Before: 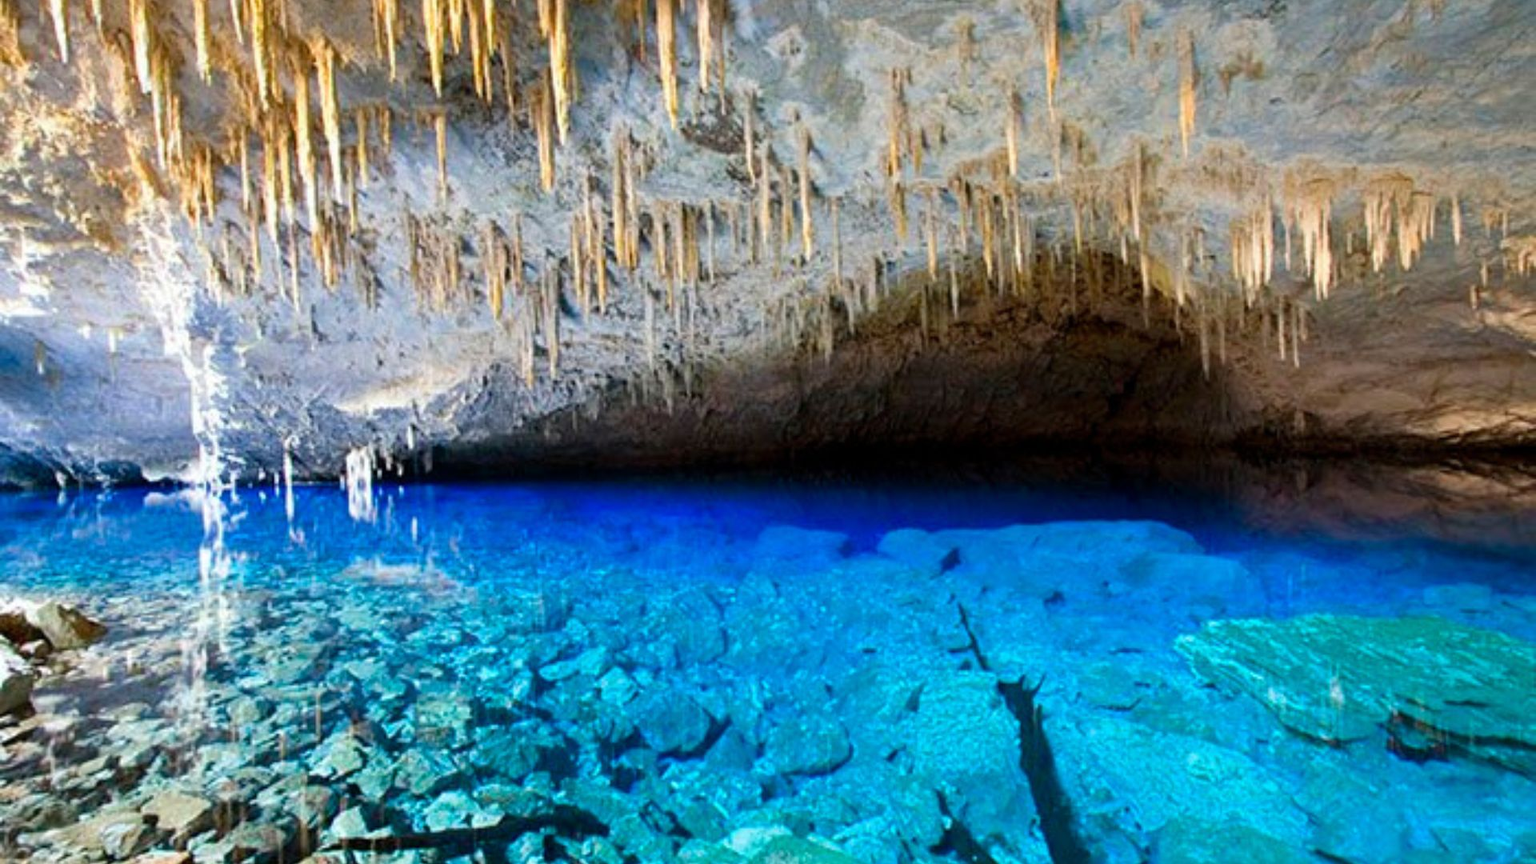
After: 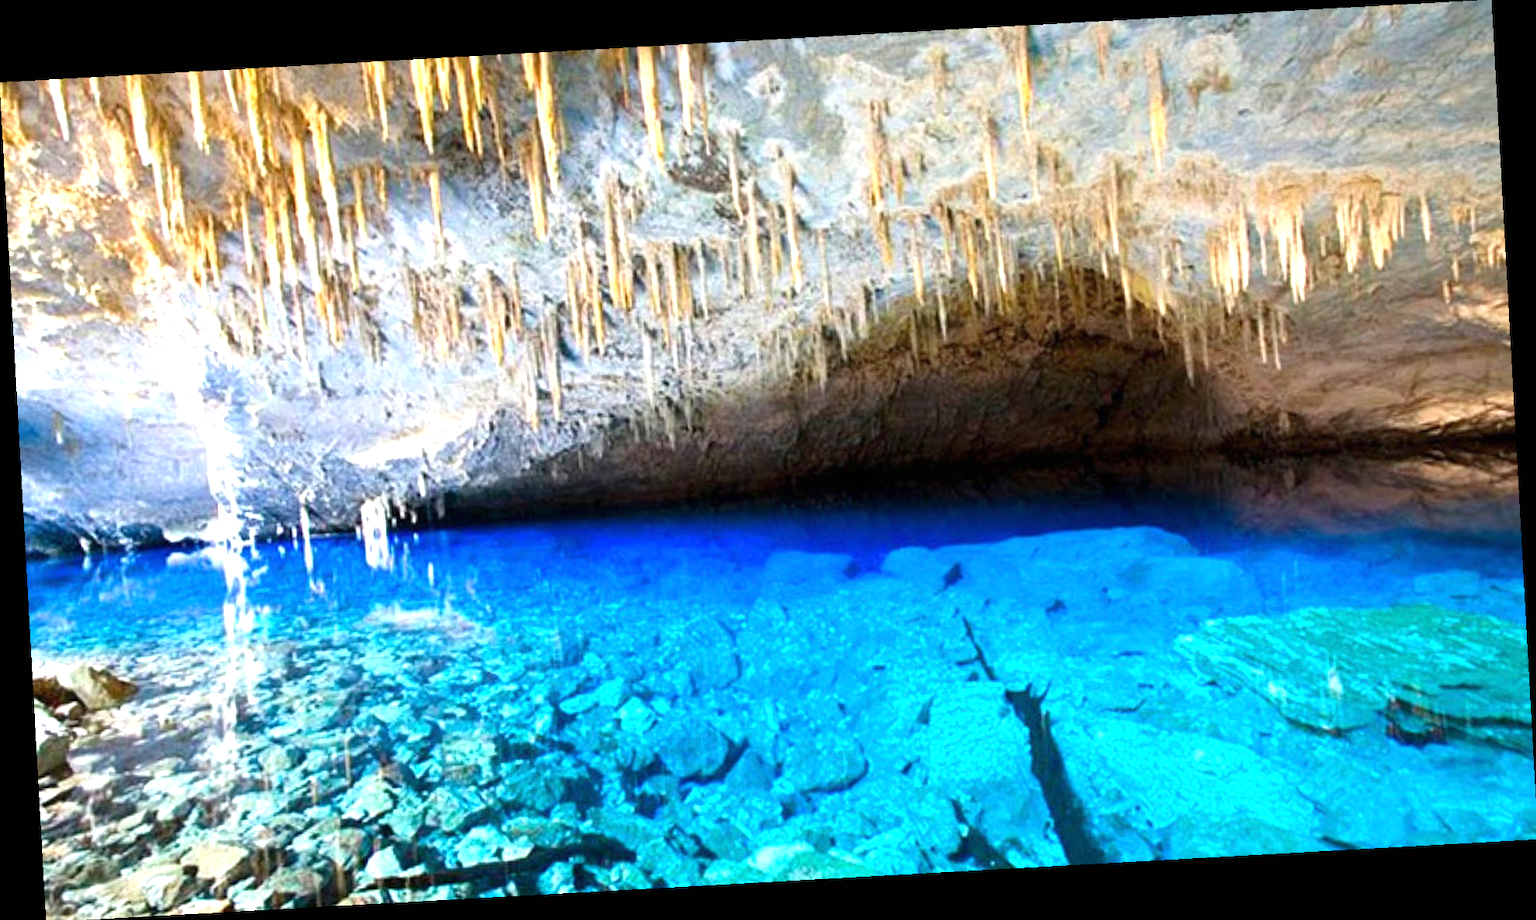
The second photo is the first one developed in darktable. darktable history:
exposure: black level correction 0, exposure 0.877 EV, compensate exposure bias true, compensate highlight preservation false
rotate and perspective: rotation -3.18°, automatic cropping off
